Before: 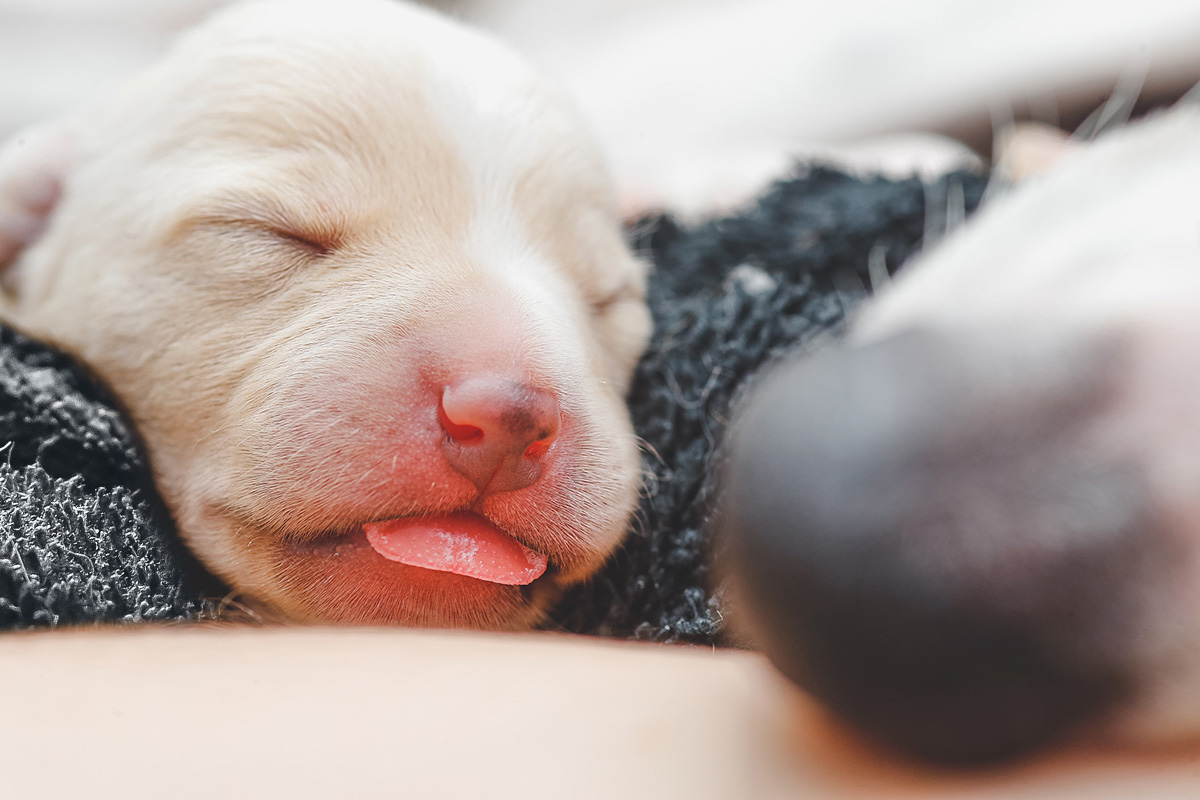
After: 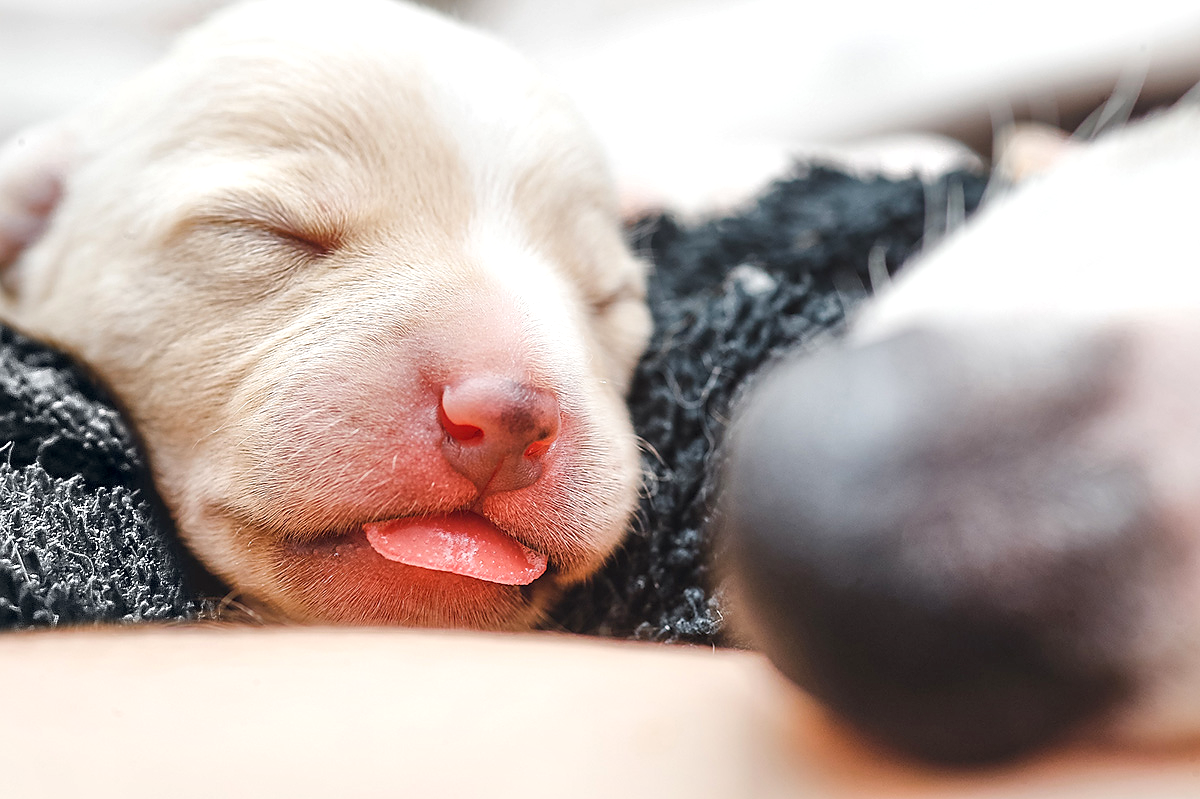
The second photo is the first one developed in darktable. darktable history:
contrast brightness saturation: contrast 0.045, brightness 0.066, saturation 0.005
crop: bottom 0.071%
sharpen: radius 0.971, amount 0.612
exposure: black level correction 0.007, exposure 0.155 EV, compensate highlight preservation false
local contrast: mode bilateral grid, contrast 100, coarseness 99, detail 165%, midtone range 0.2
